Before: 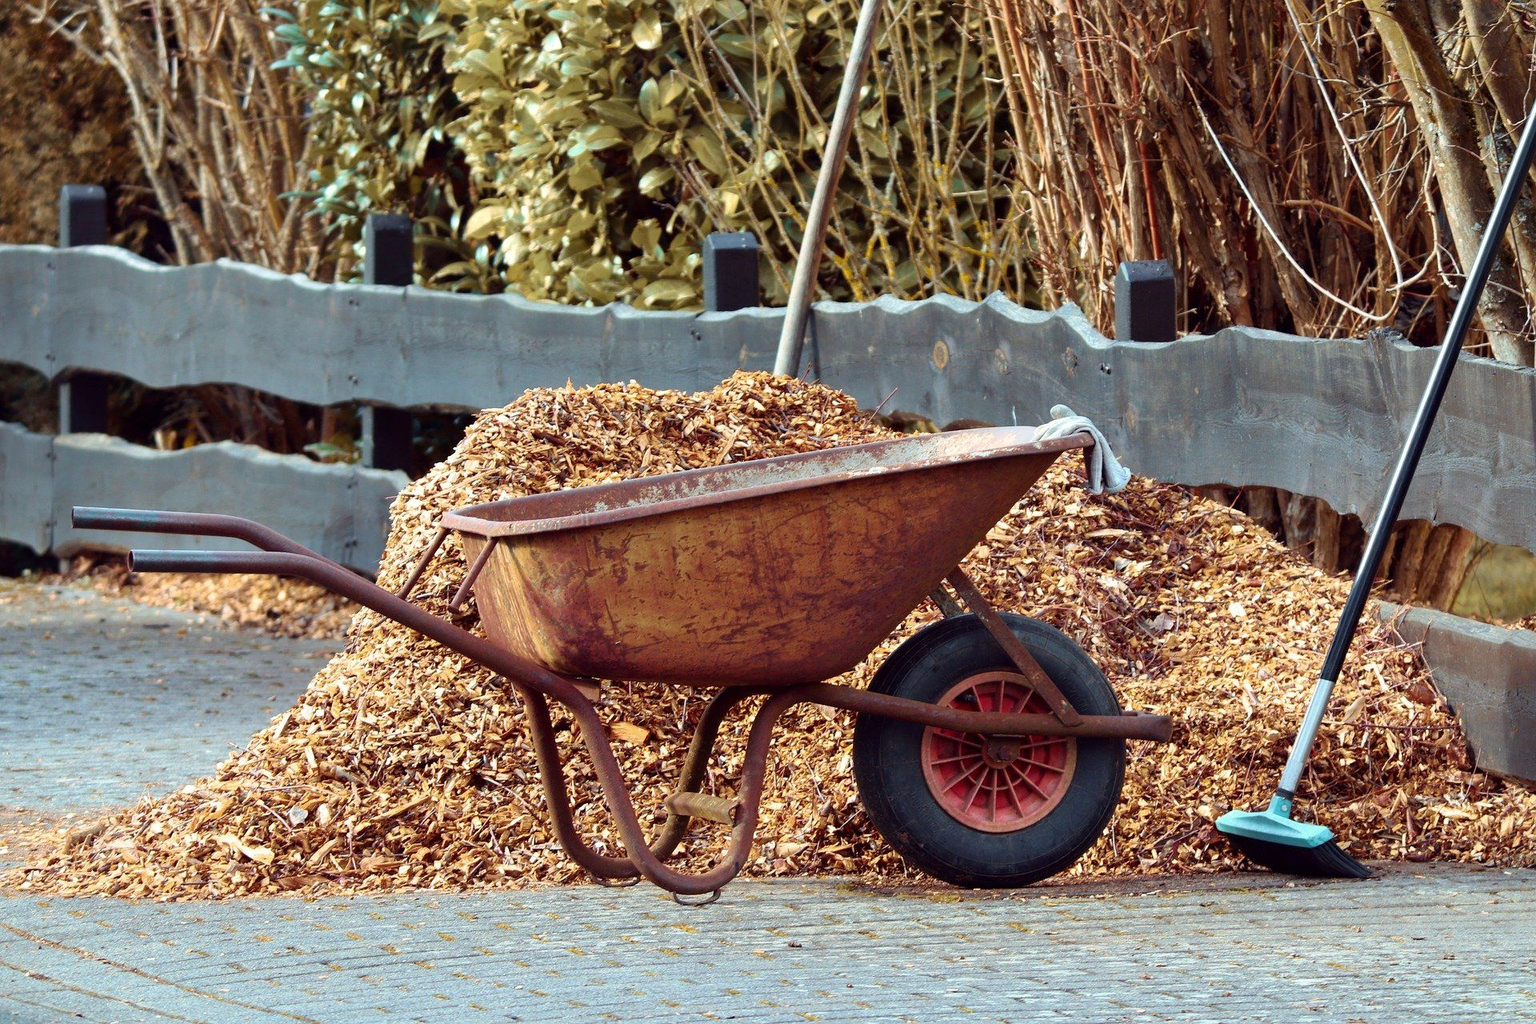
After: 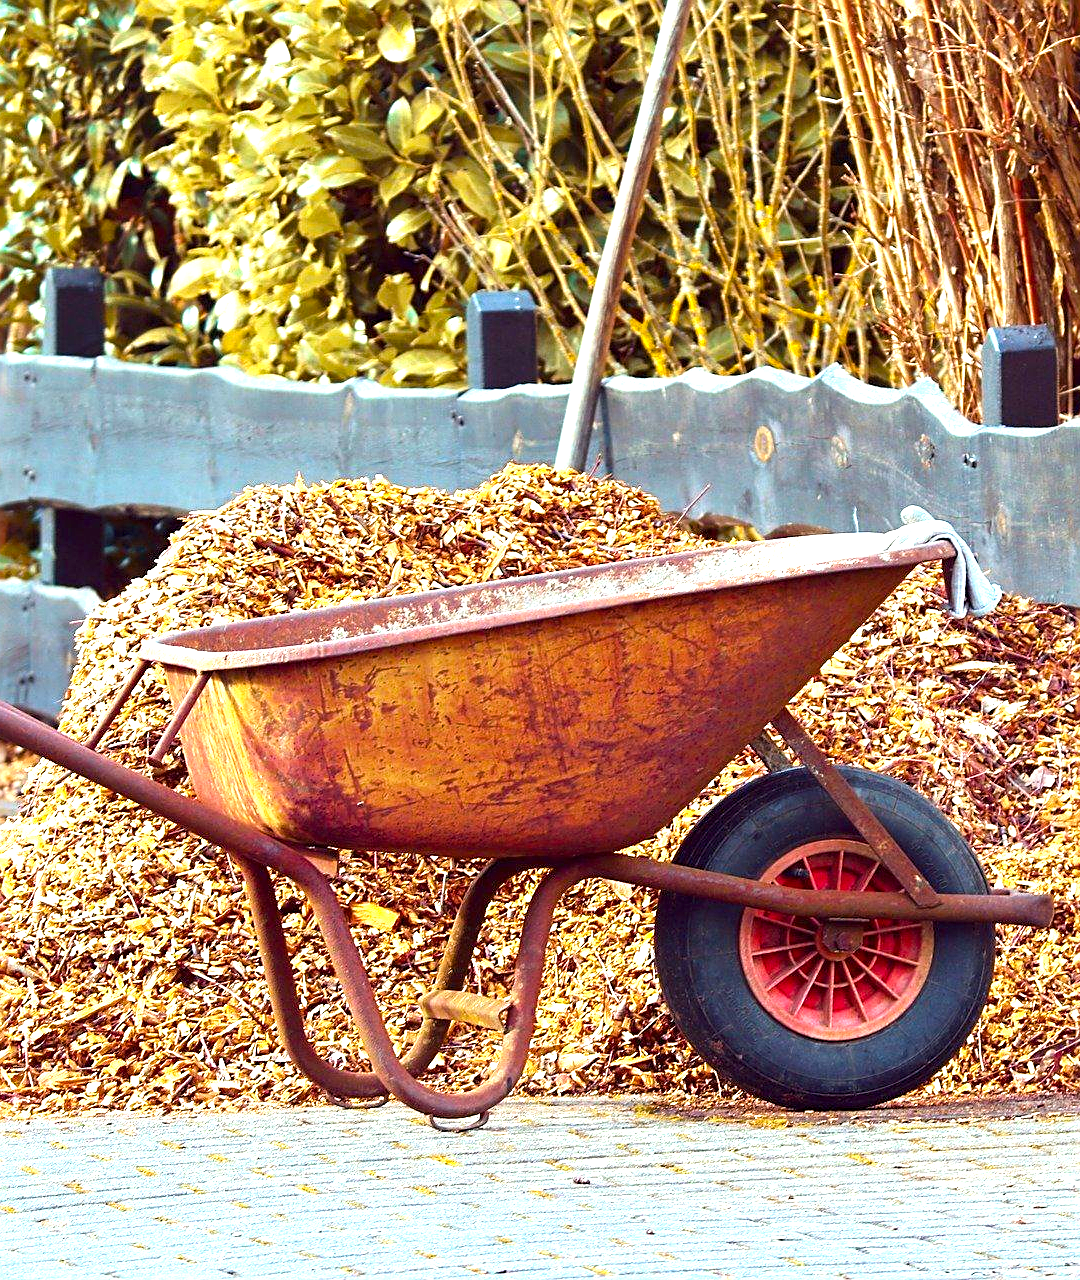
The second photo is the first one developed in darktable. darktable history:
crop: left 21.496%, right 22.254%
color balance rgb: linear chroma grading › global chroma 33.4%
sharpen: on, module defaults
exposure: black level correction 0, exposure 1.198 EV, compensate exposure bias true, compensate highlight preservation false
